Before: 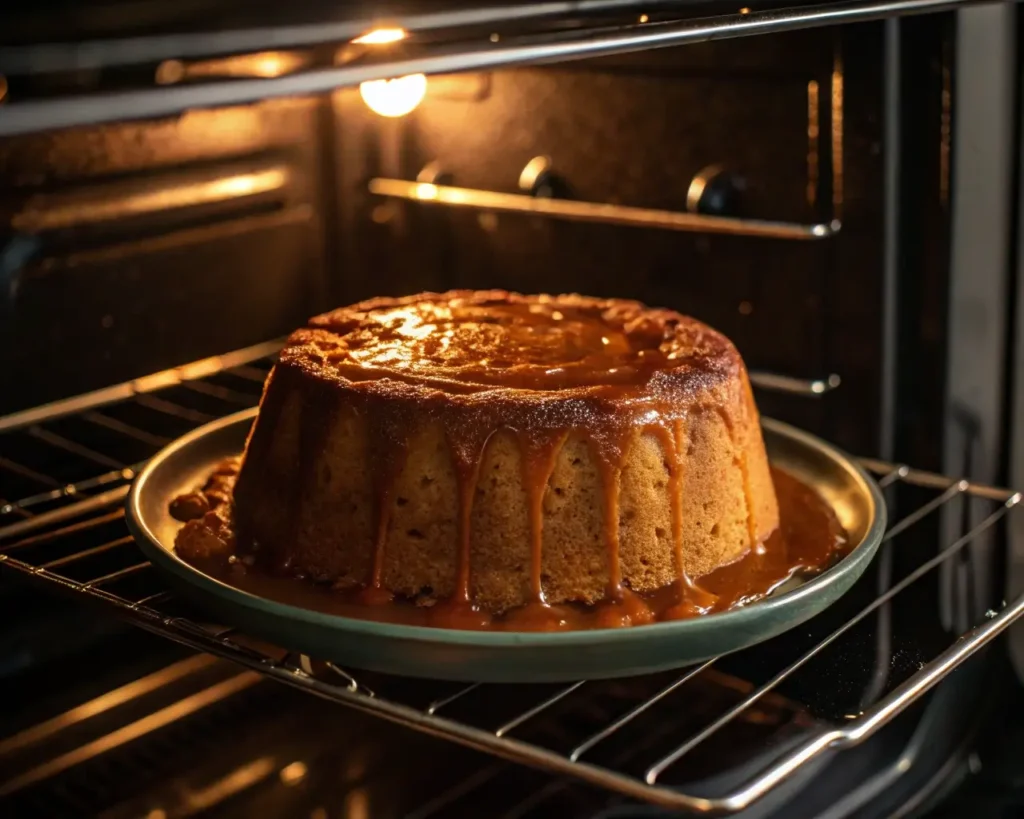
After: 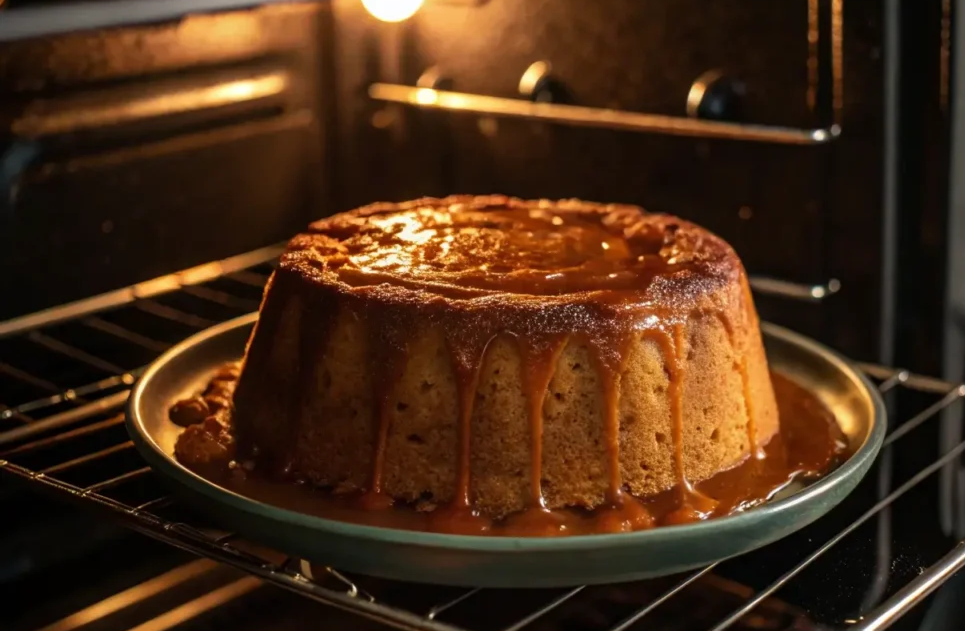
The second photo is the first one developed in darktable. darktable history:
crop and rotate: angle 0.03°, top 11.643%, right 5.651%, bottom 11.189%
